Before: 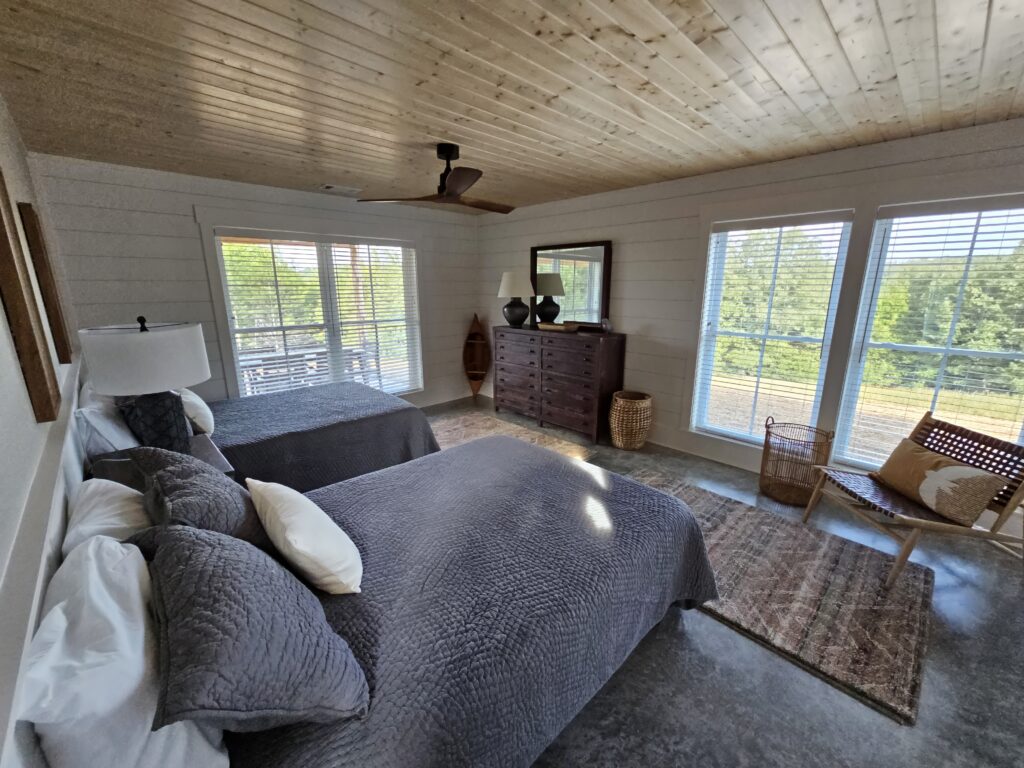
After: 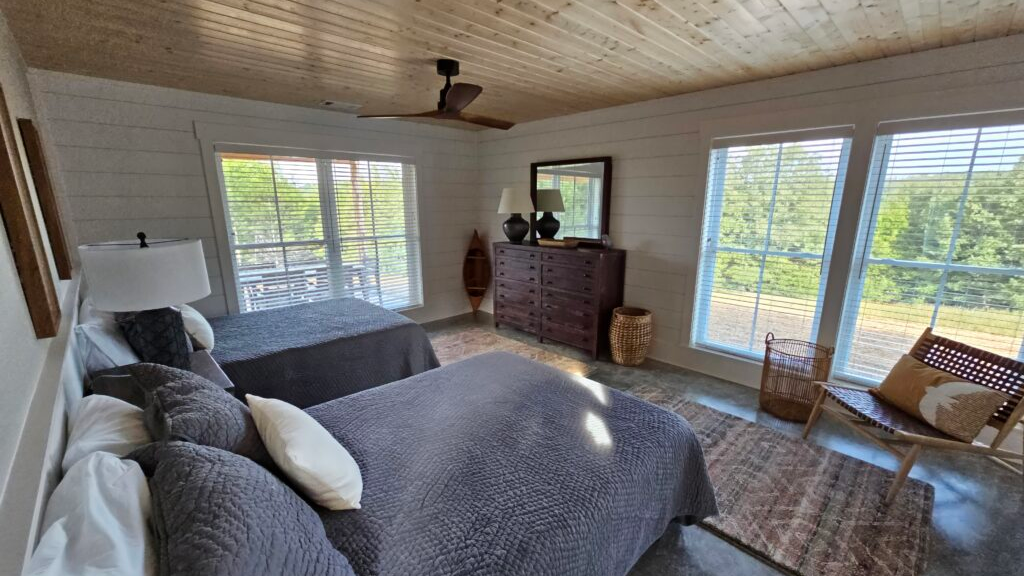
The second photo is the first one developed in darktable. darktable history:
crop: top 11.03%, bottom 13.908%
